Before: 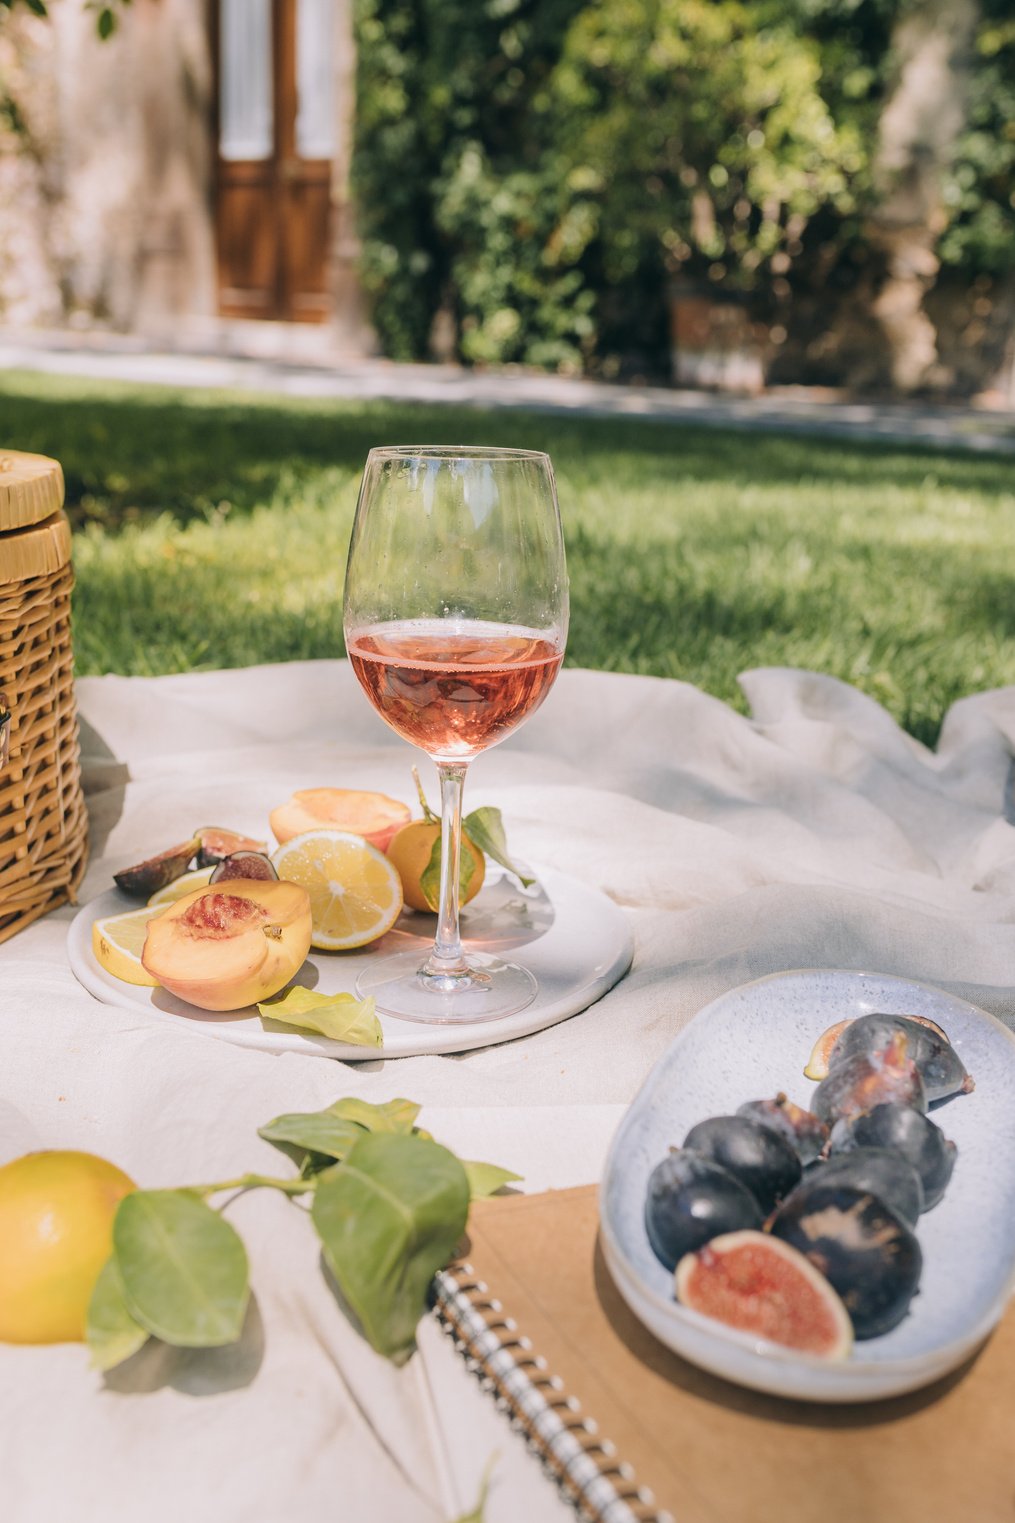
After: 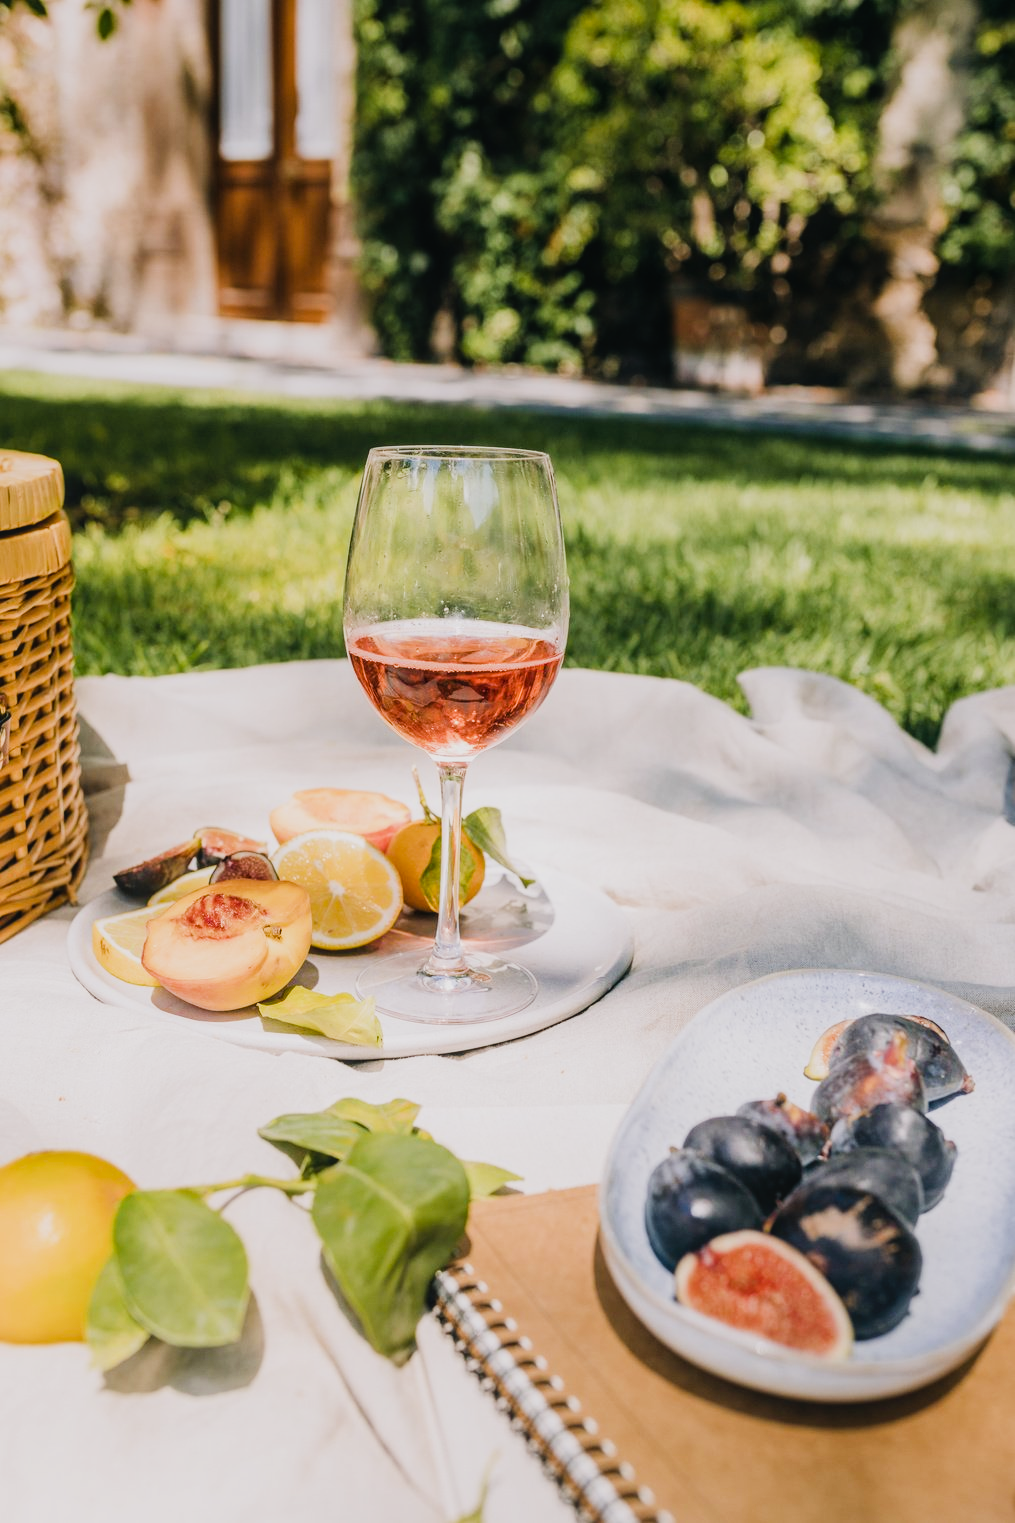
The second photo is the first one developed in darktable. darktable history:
sigmoid: contrast 1.8
local contrast: detail 110%
